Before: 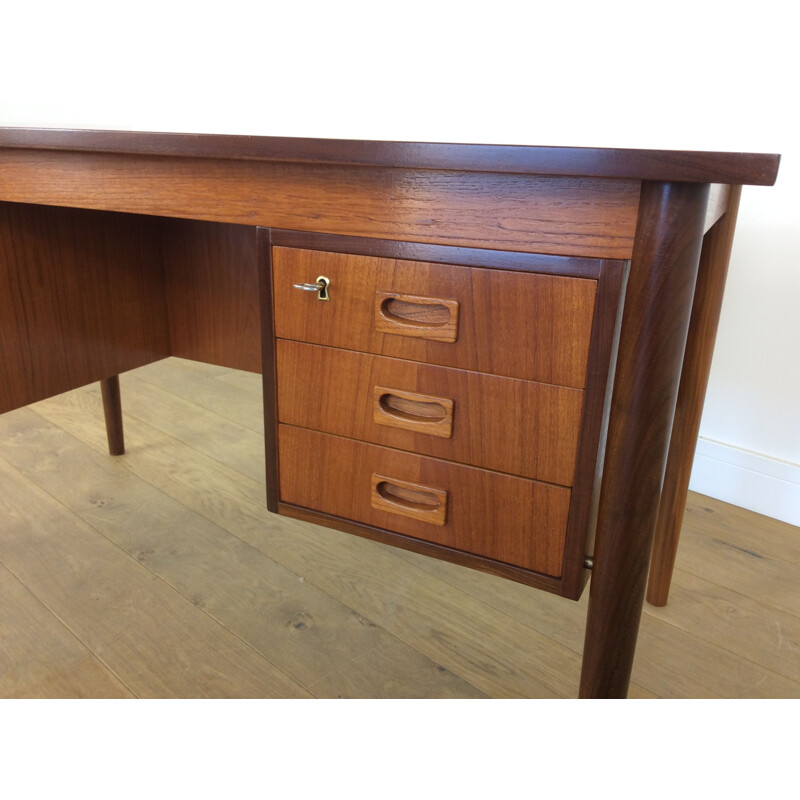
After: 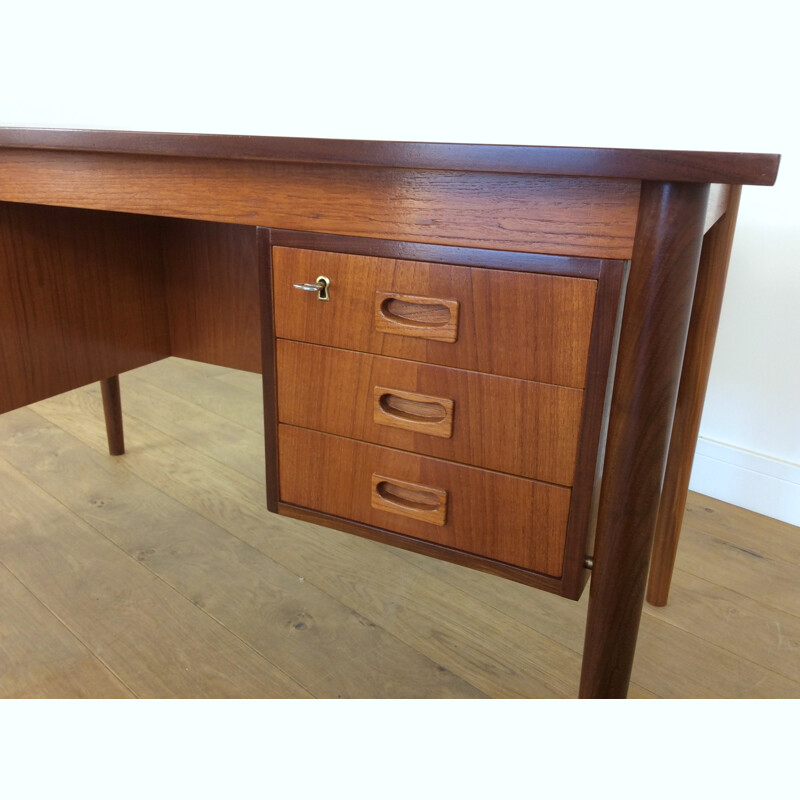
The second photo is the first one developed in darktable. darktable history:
color correction: highlights a* -2.74, highlights b* -2.61, shadows a* 2.39, shadows b* 2.68
